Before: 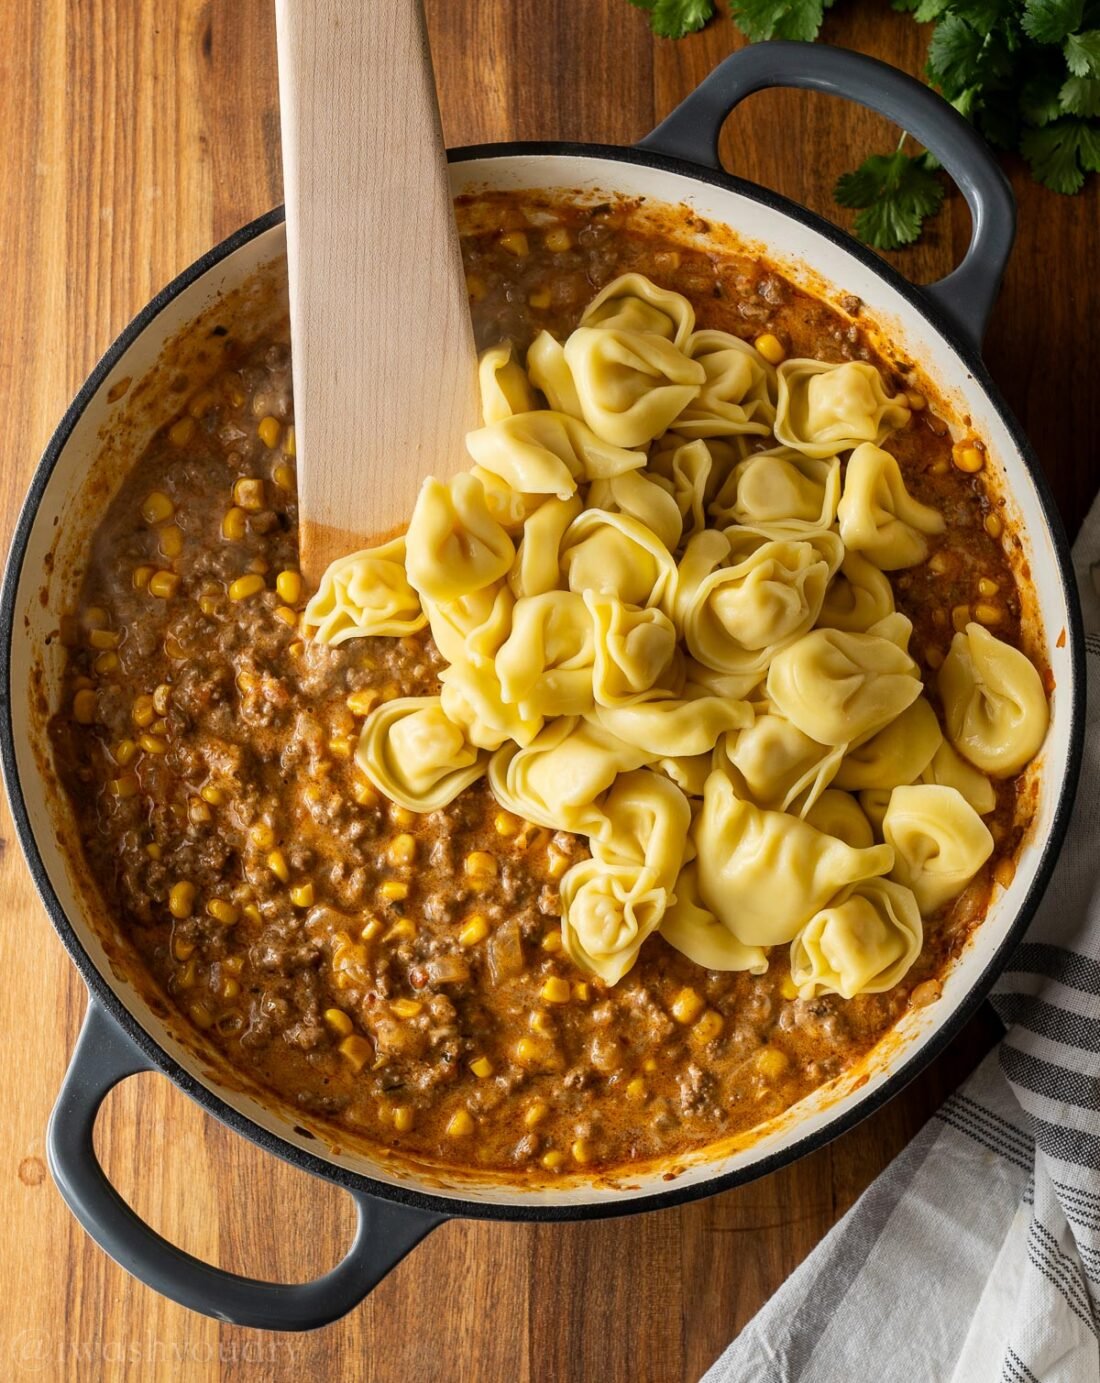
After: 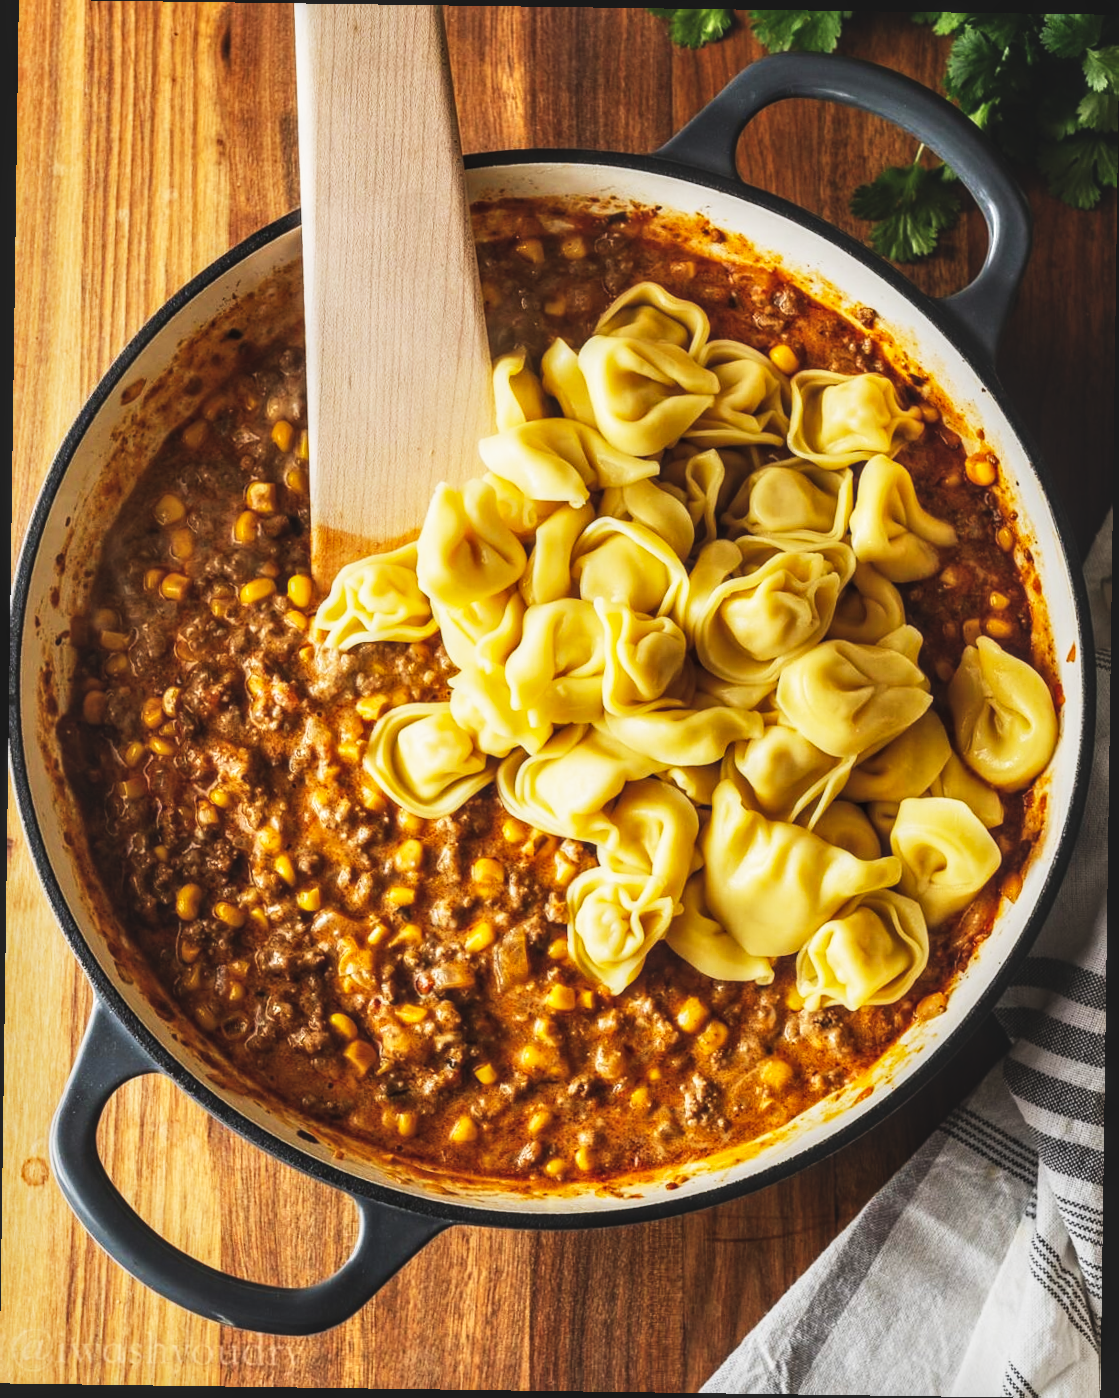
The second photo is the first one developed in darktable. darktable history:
sigmoid: contrast 1.93, skew 0.29, preserve hue 0%
local contrast: detail 130%
exposure: black level correction -0.03, compensate highlight preservation false
rotate and perspective: rotation 0.8°, automatic cropping off
